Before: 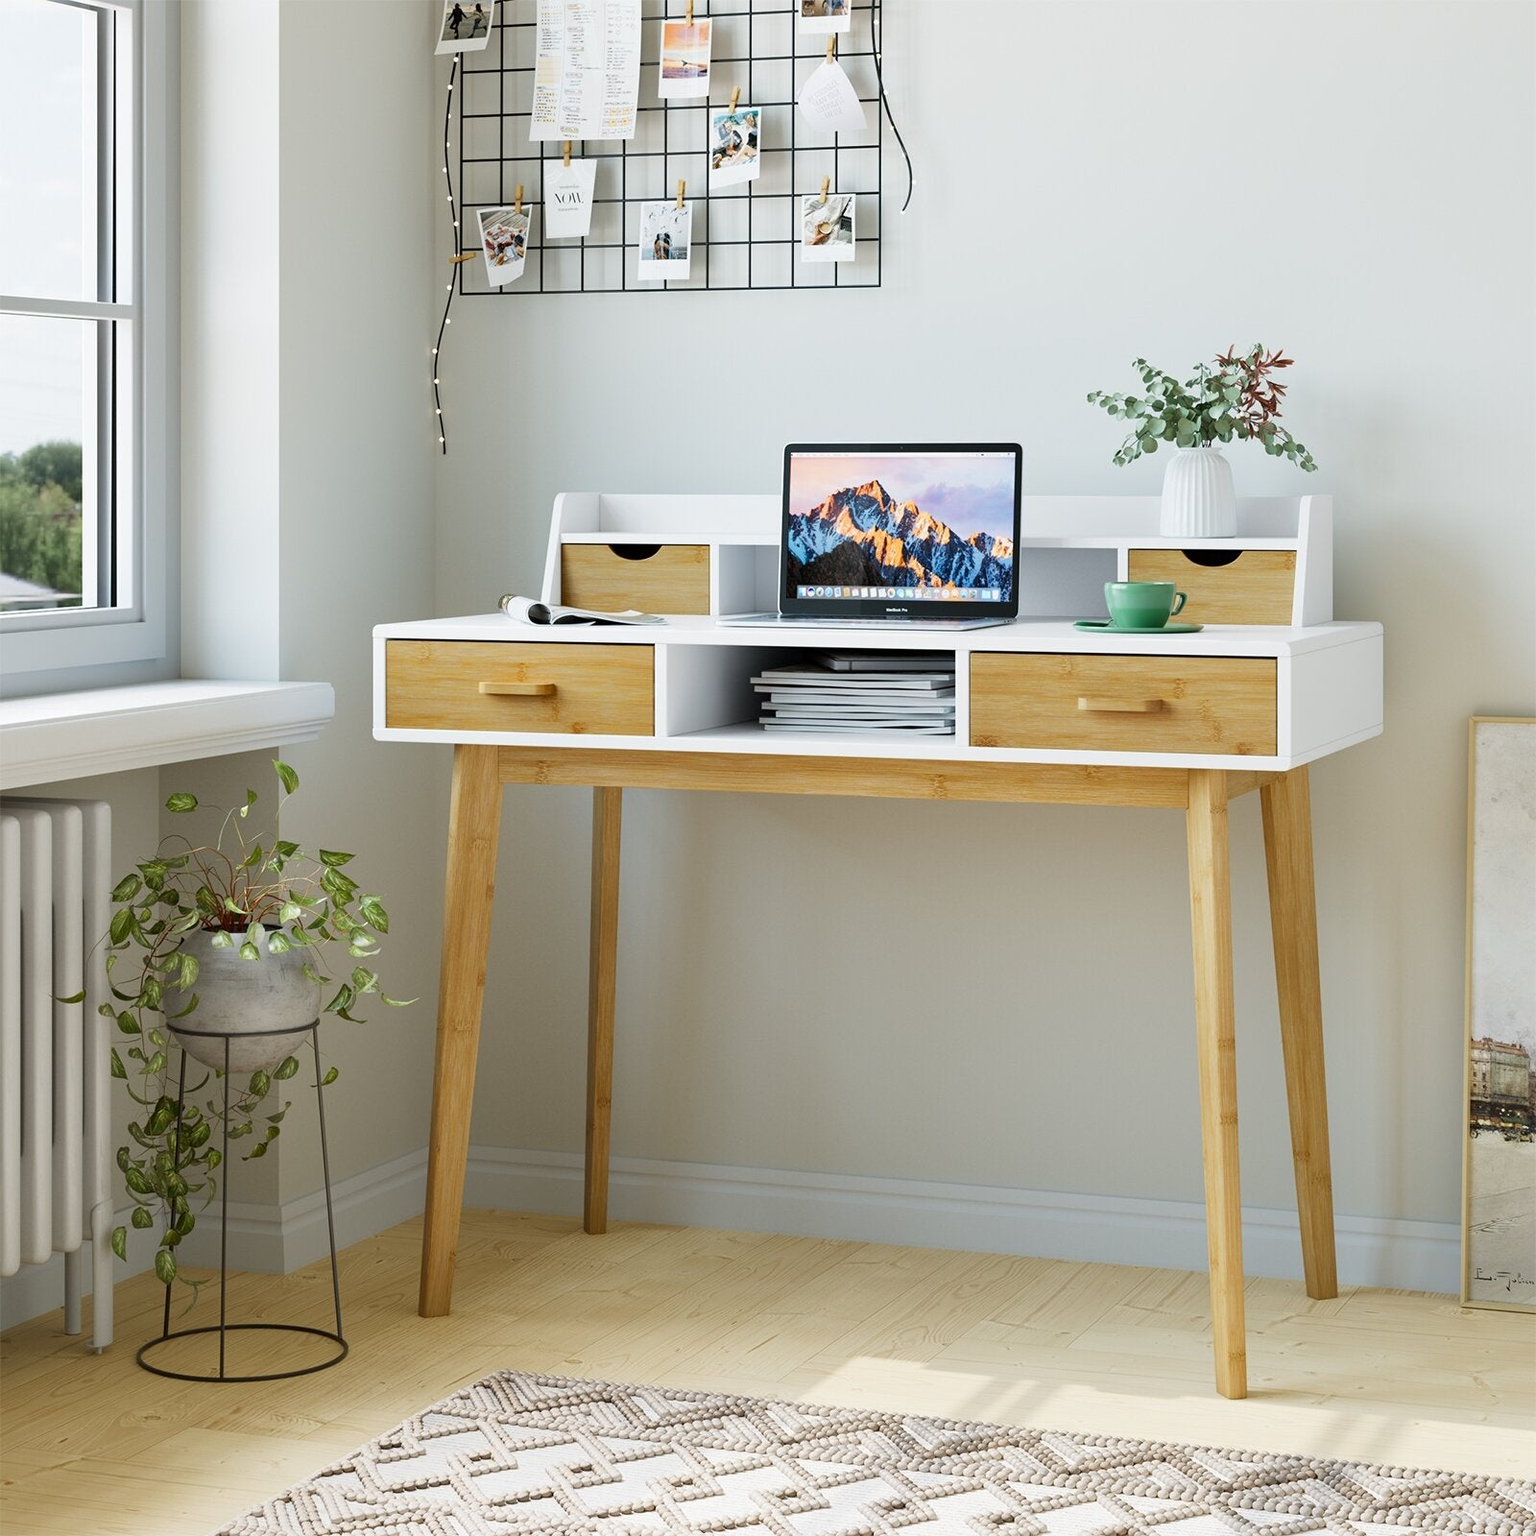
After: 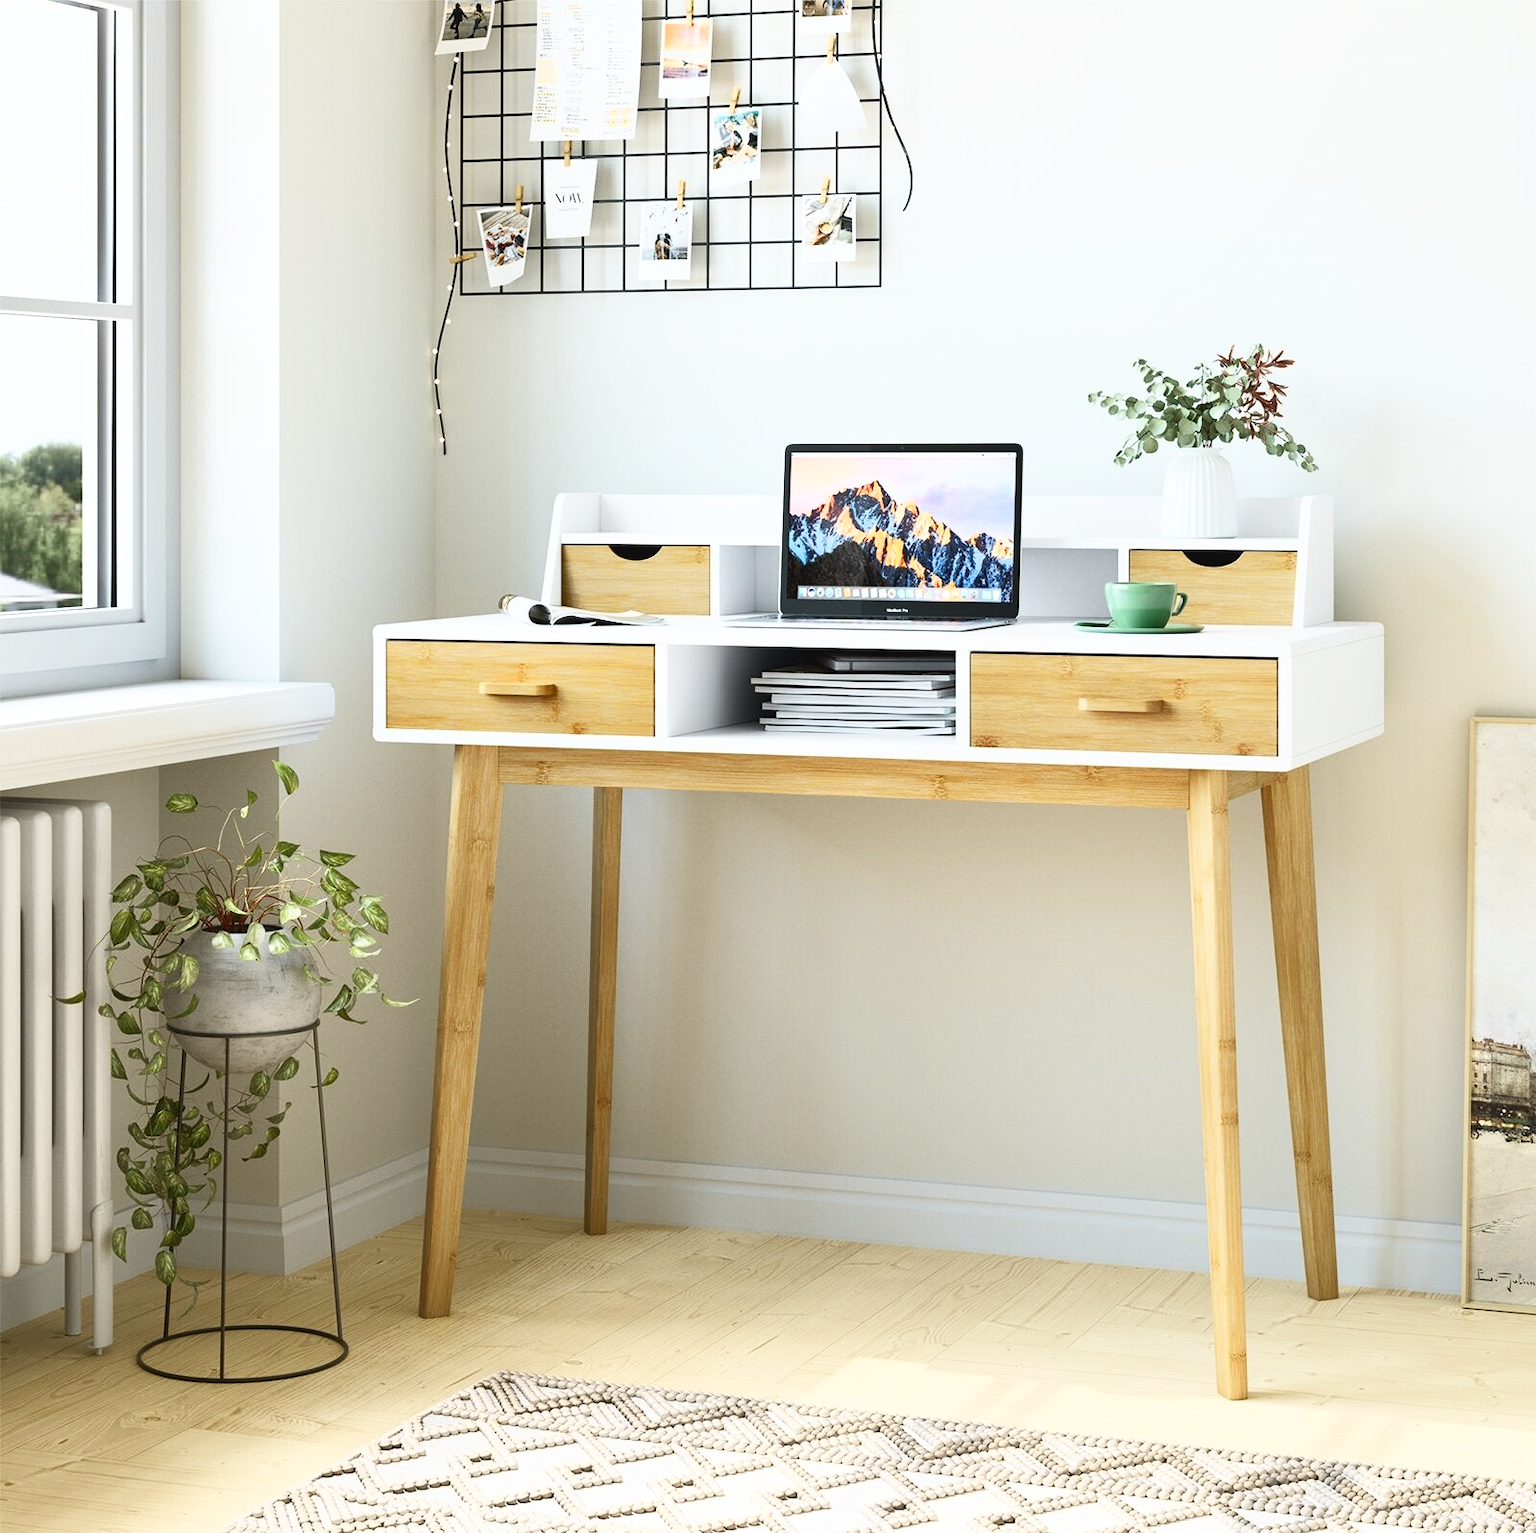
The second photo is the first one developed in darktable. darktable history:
tone curve: curves: ch0 [(0, 0.038) (0.193, 0.212) (0.461, 0.502) (0.629, 0.731) (0.838, 0.916) (1, 0.967)]; ch1 [(0, 0) (0.35, 0.356) (0.45, 0.453) (0.504, 0.503) (0.532, 0.524) (0.558, 0.559) (0.735, 0.762) (1, 1)]; ch2 [(0, 0) (0.281, 0.266) (0.456, 0.469) (0.5, 0.5) (0.533, 0.545) (0.606, 0.607) (0.646, 0.654) (1, 1)], color space Lab, independent channels, preserve colors none
crop: top 0.05%, bottom 0.098%
shadows and highlights: shadows -12.5, white point adjustment 4, highlights 28.33
